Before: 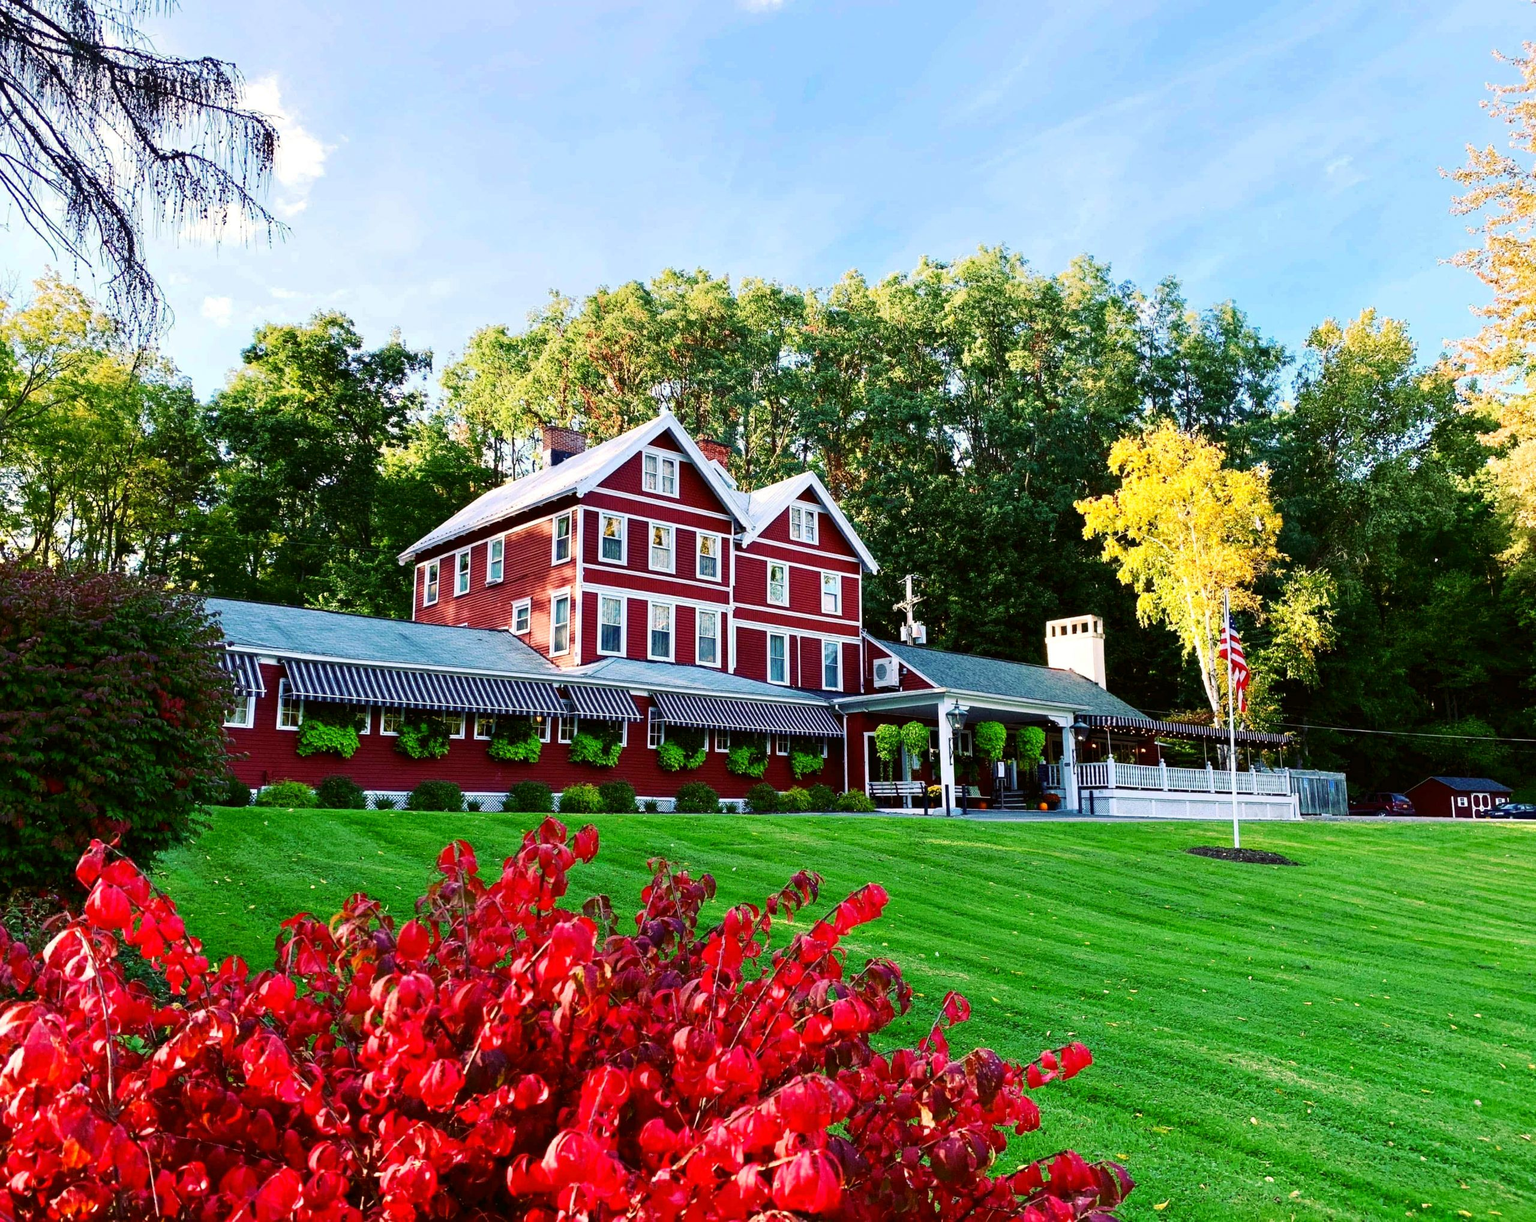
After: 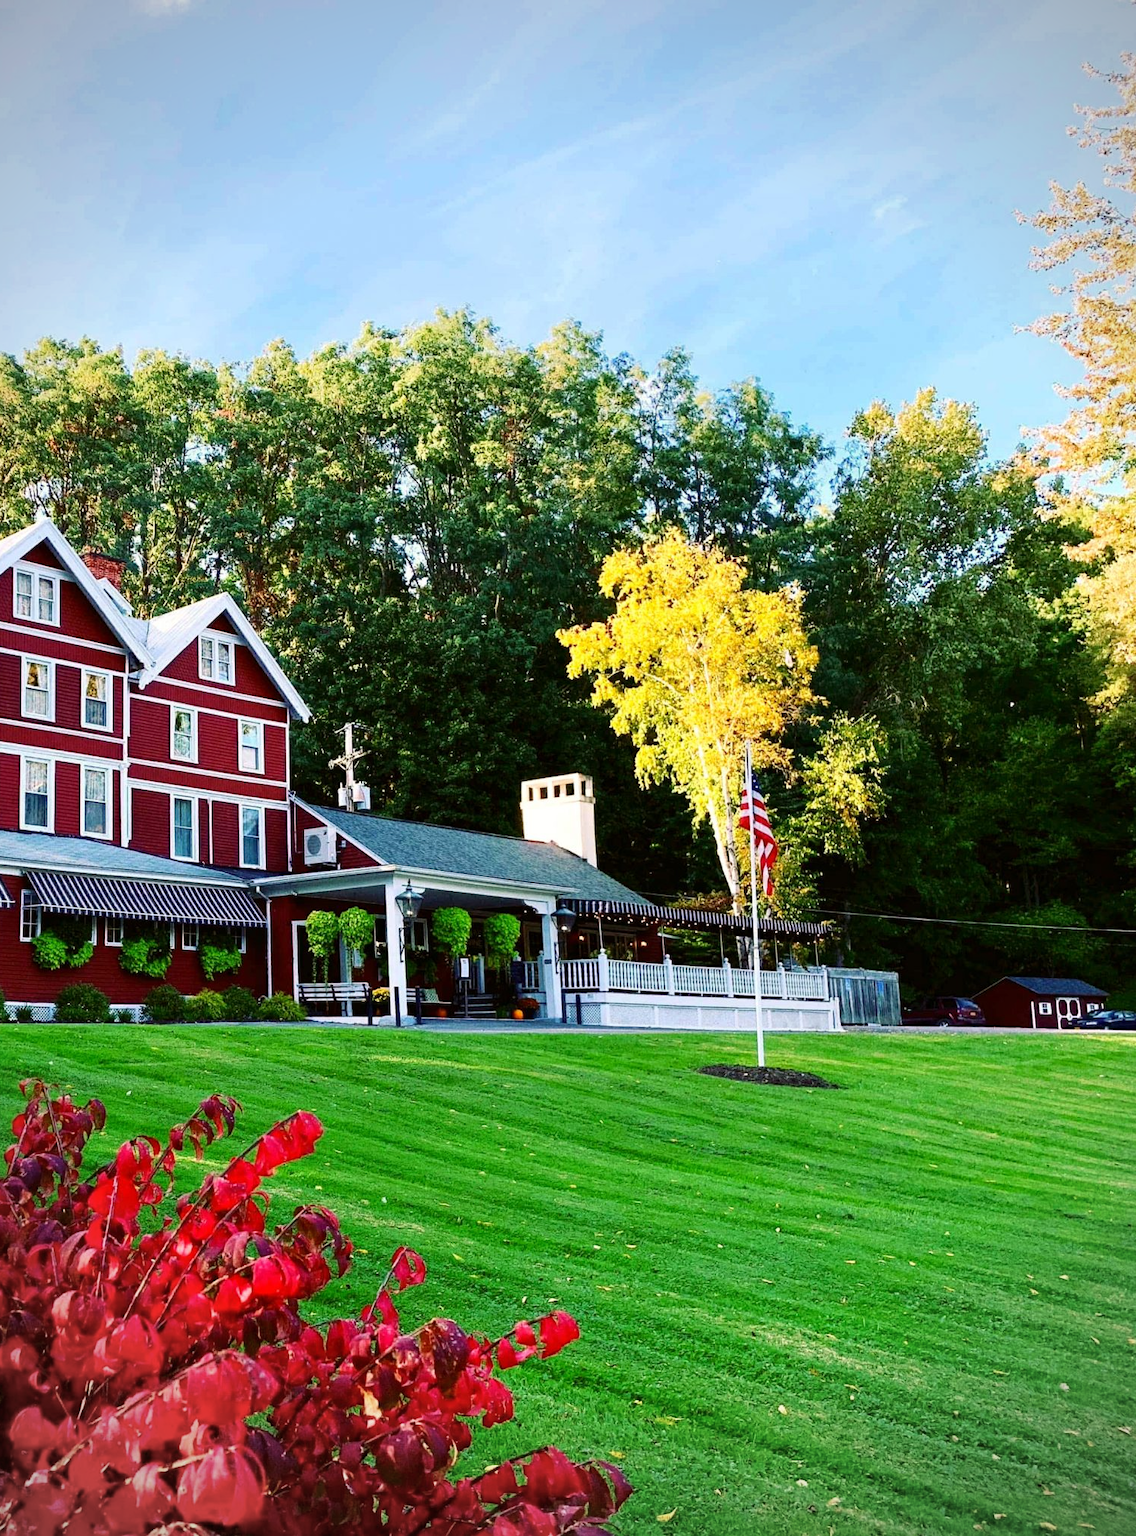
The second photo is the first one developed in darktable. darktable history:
crop: left 41.165%
vignetting: on, module defaults
